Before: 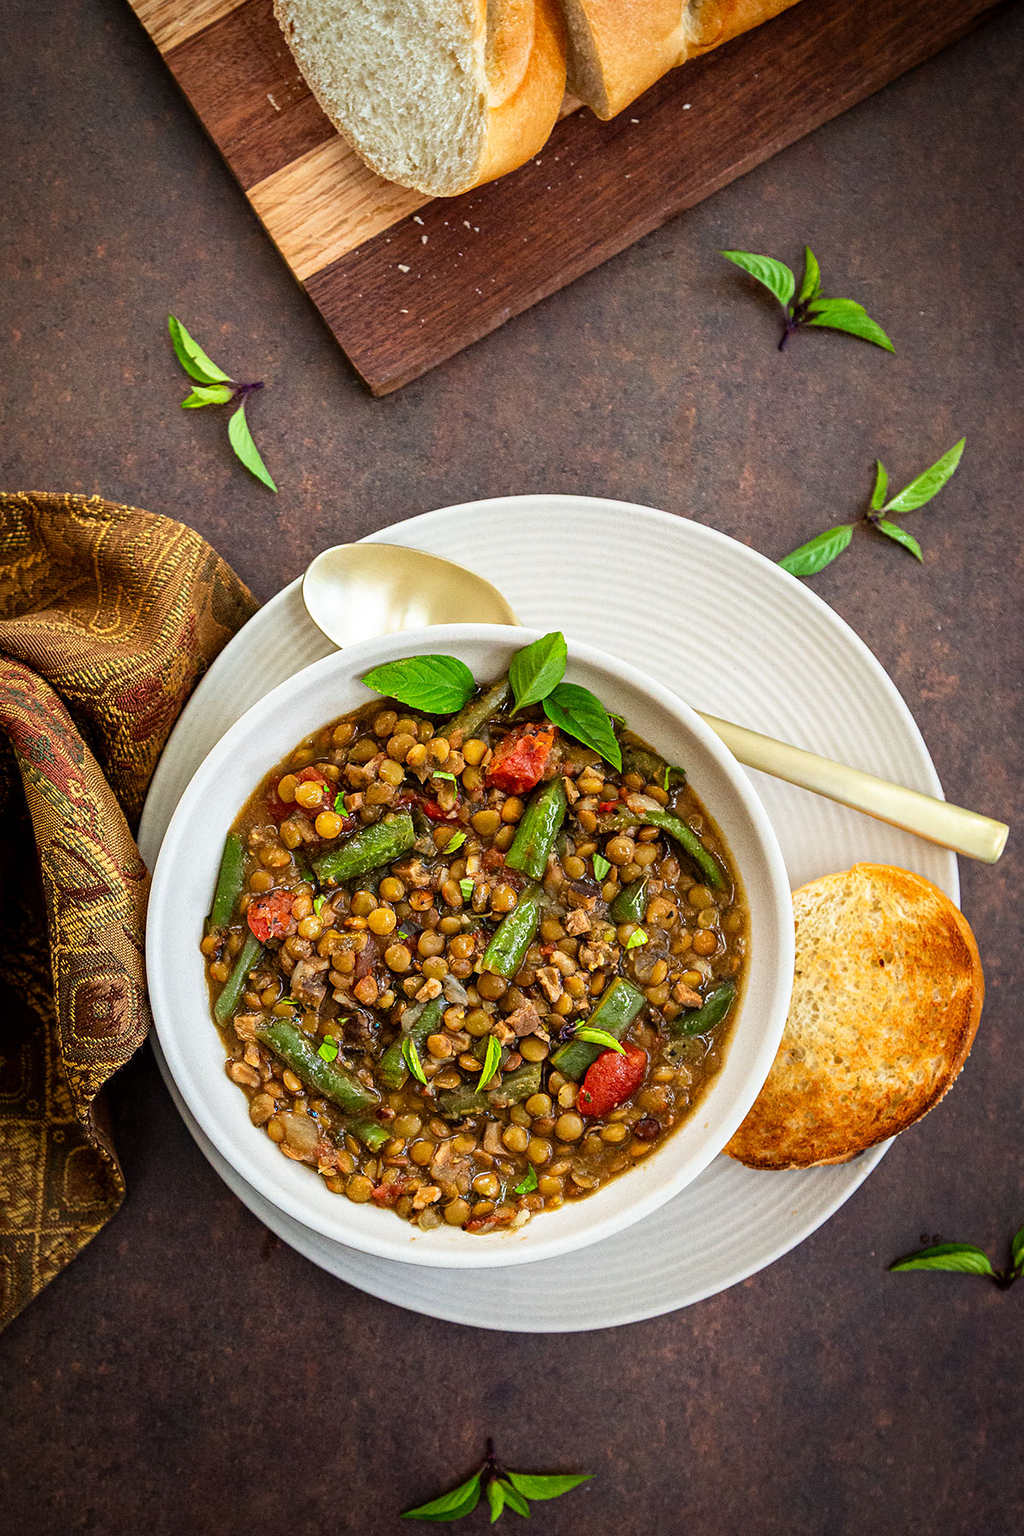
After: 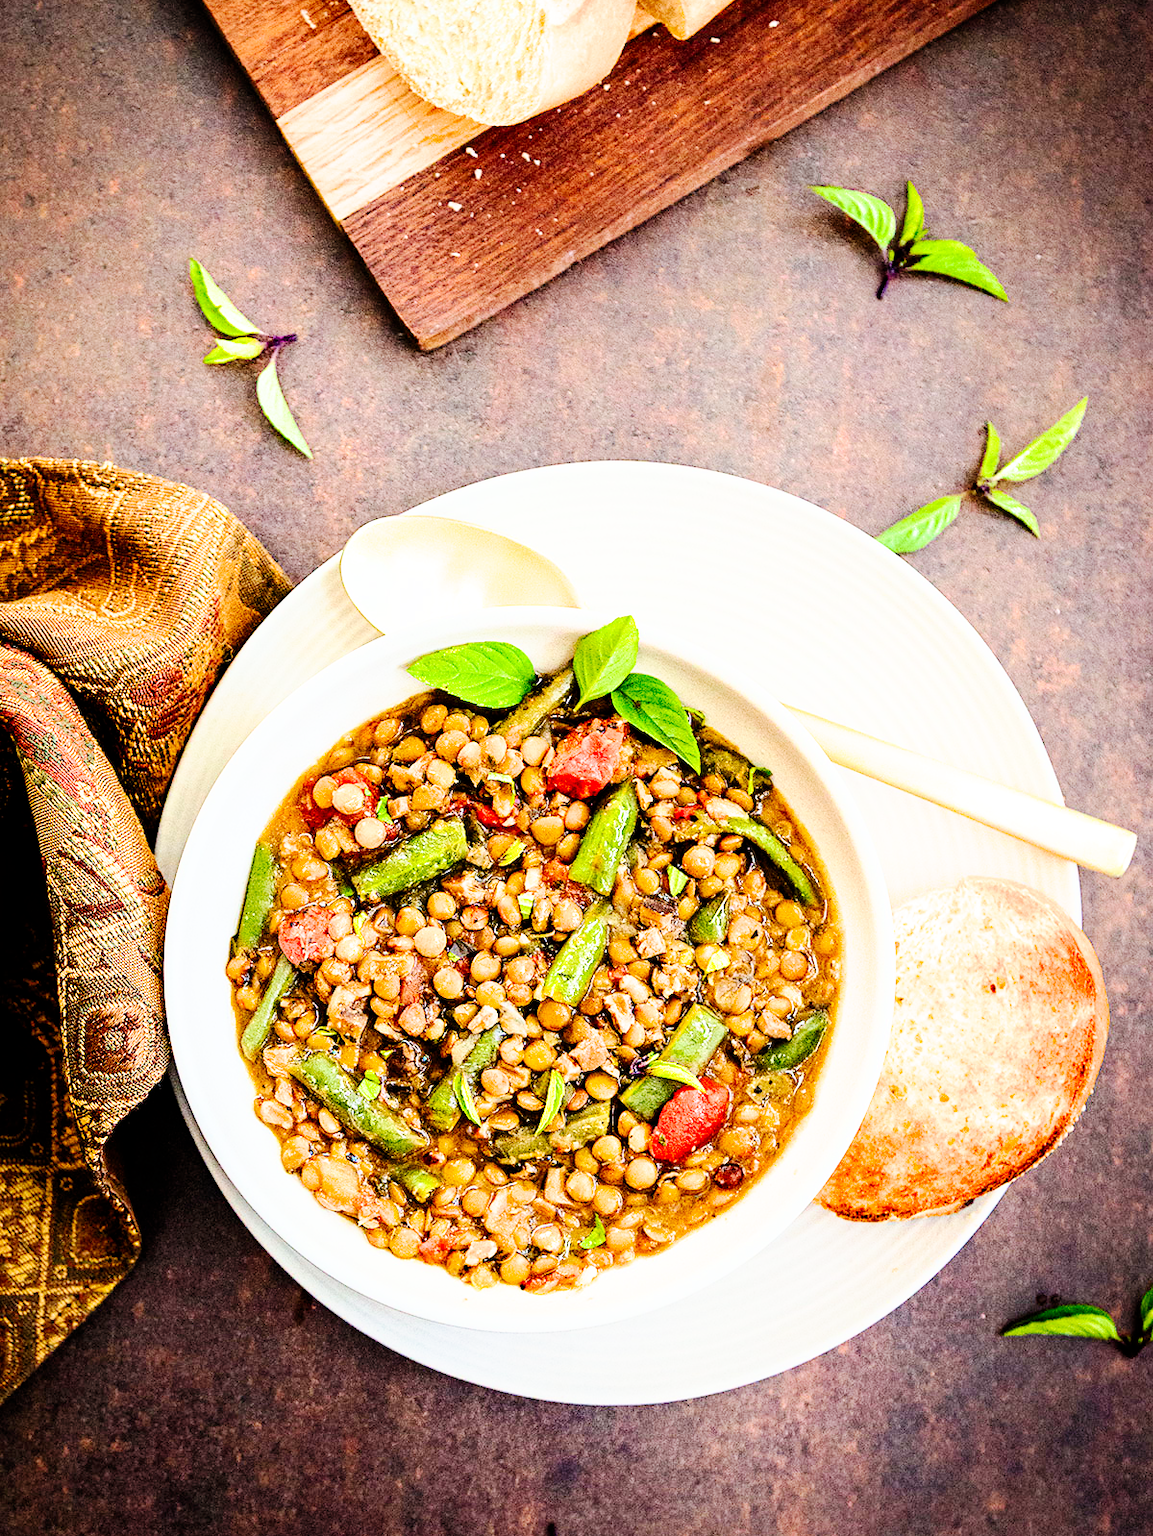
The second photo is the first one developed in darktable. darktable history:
tone equalizer: -8 EV -0.001 EV, -7 EV 0.001 EV, -6 EV -0.002 EV, -5 EV -0.003 EV, -4 EV -0.062 EV, -3 EV -0.222 EV, -2 EV -0.267 EV, -1 EV 0.105 EV, +0 EV 0.303 EV
filmic rgb: black relative exposure -7.65 EV, white relative exposure 4.56 EV, hardness 3.61, color science v6 (2022)
tone curve: curves: ch0 [(0, 0) (0.003, 0) (0.011, 0.001) (0.025, 0.003) (0.044, 0.005) (0.069, 0.011) (0.1, 0.021) (0.136, 0.035) (0.177, 0.079) (0.224, 0.134) (0.277, 0.219) (0.335, 0.315) (0.399, 0.42) (0.468, 0.529) (0.543, 0.636) (0.623, 0.727) (0.709, 0.805) (0.801, 0.88) (0.898, 0.957) (1, 1)], preserve colors none
crop and rotate: top 5.609%, bottom 5.609%
exposure: black level correction 0, exposure 1.5 EV, compensate exposure bias true, compensate highlight preservation false
